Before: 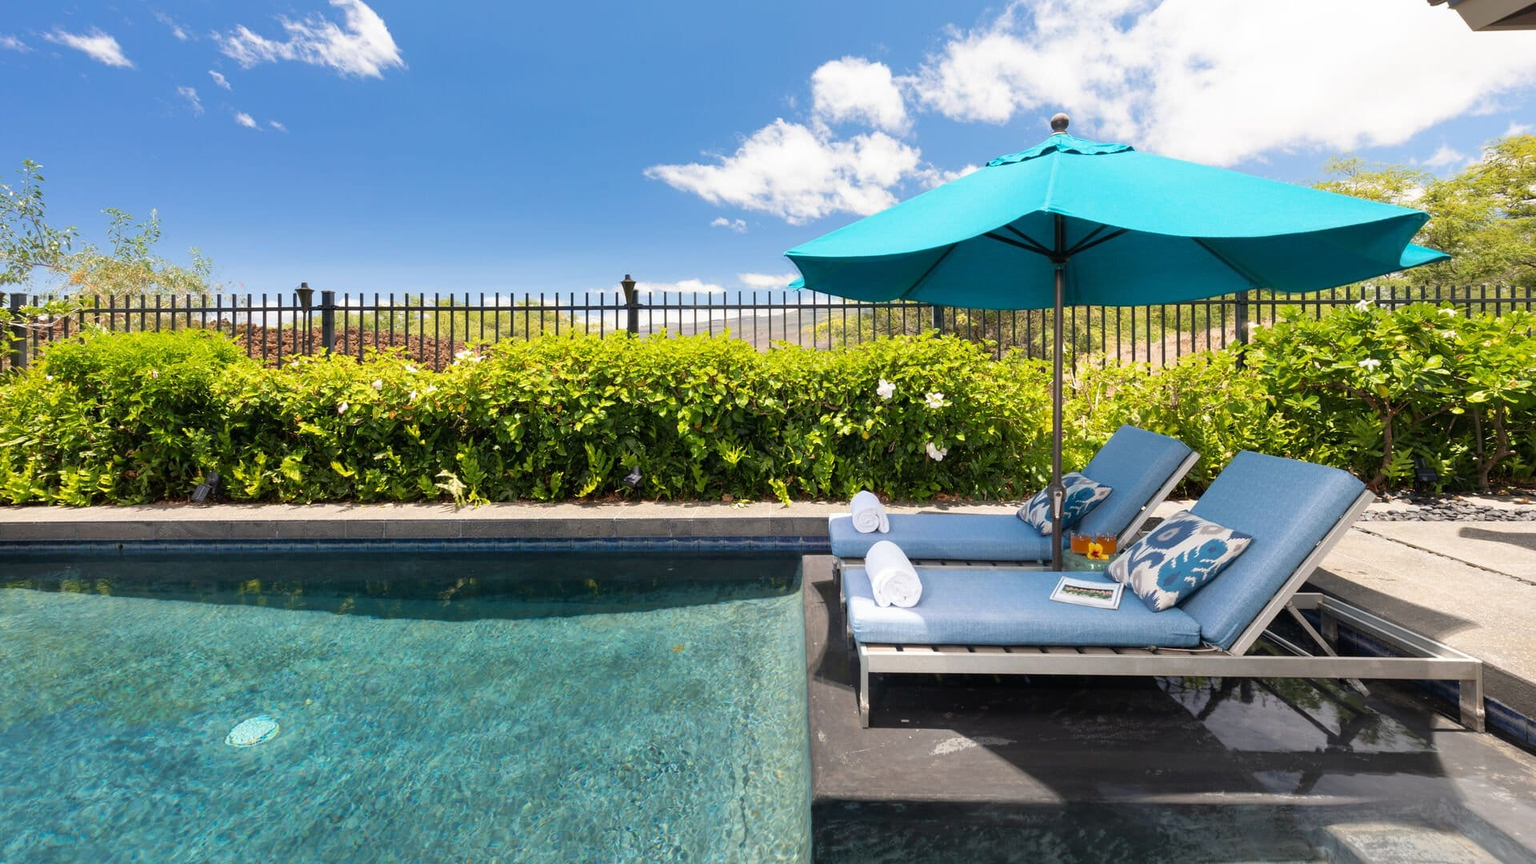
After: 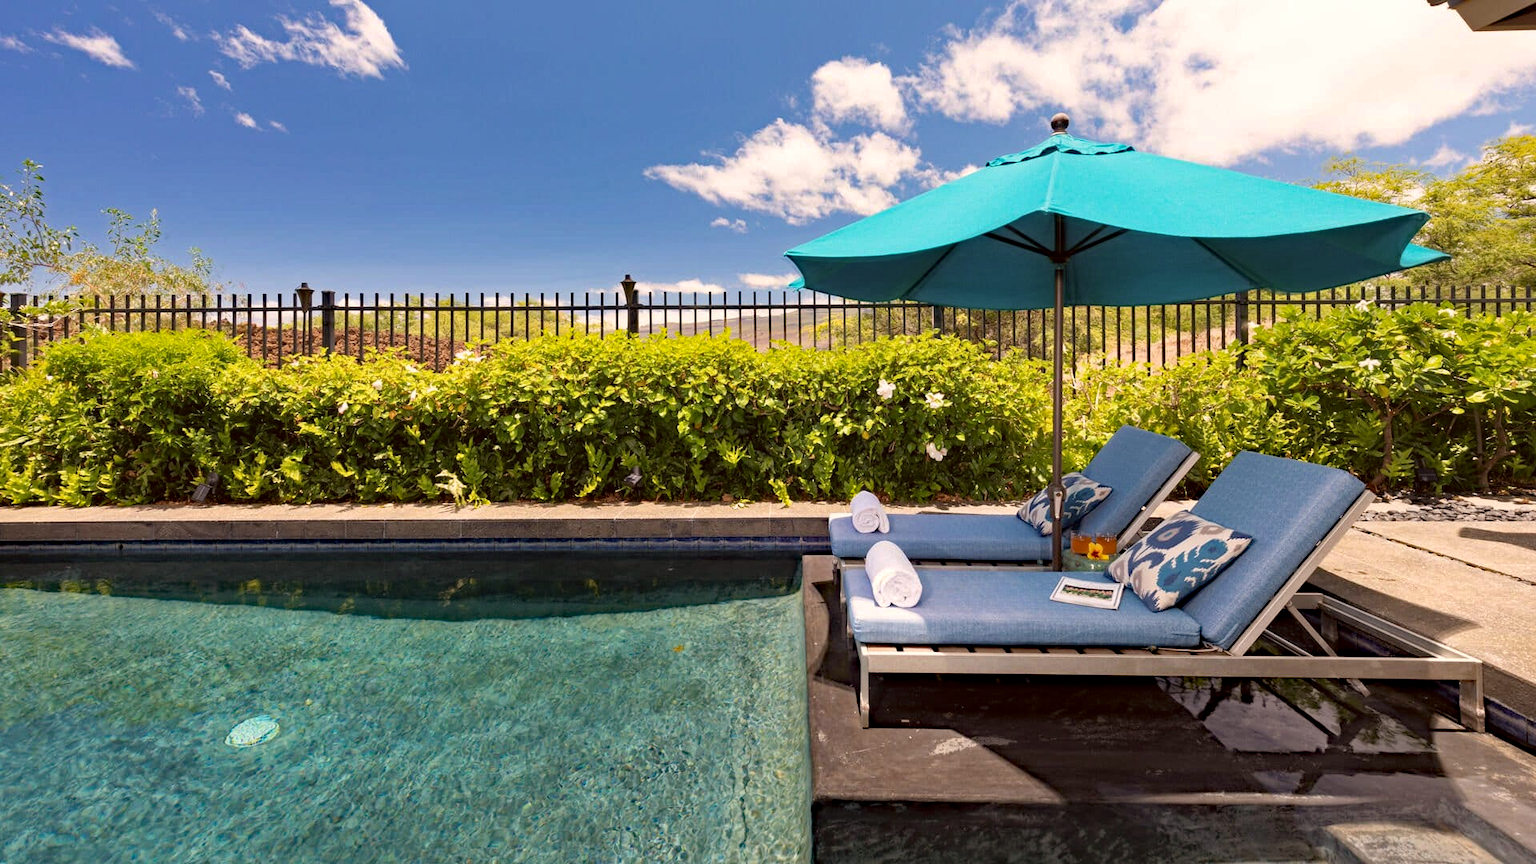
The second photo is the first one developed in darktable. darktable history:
haze removal: strength 0.52, distance 0.919, compatibility mode true, adaptive false
color correction: highlights a* 6.72, highlights b* 7.79, shadows a* 6.59, shadows b* 7.02, saturation 0.89
